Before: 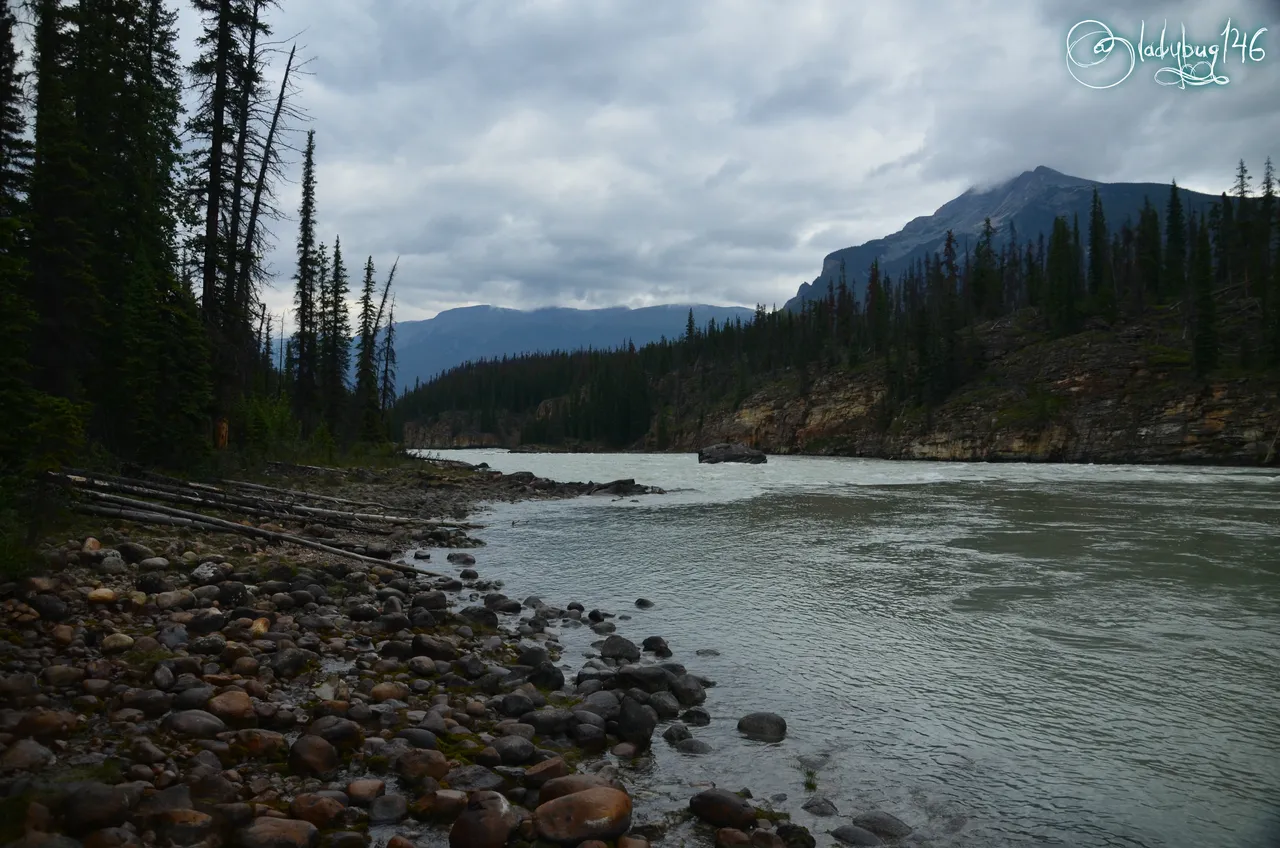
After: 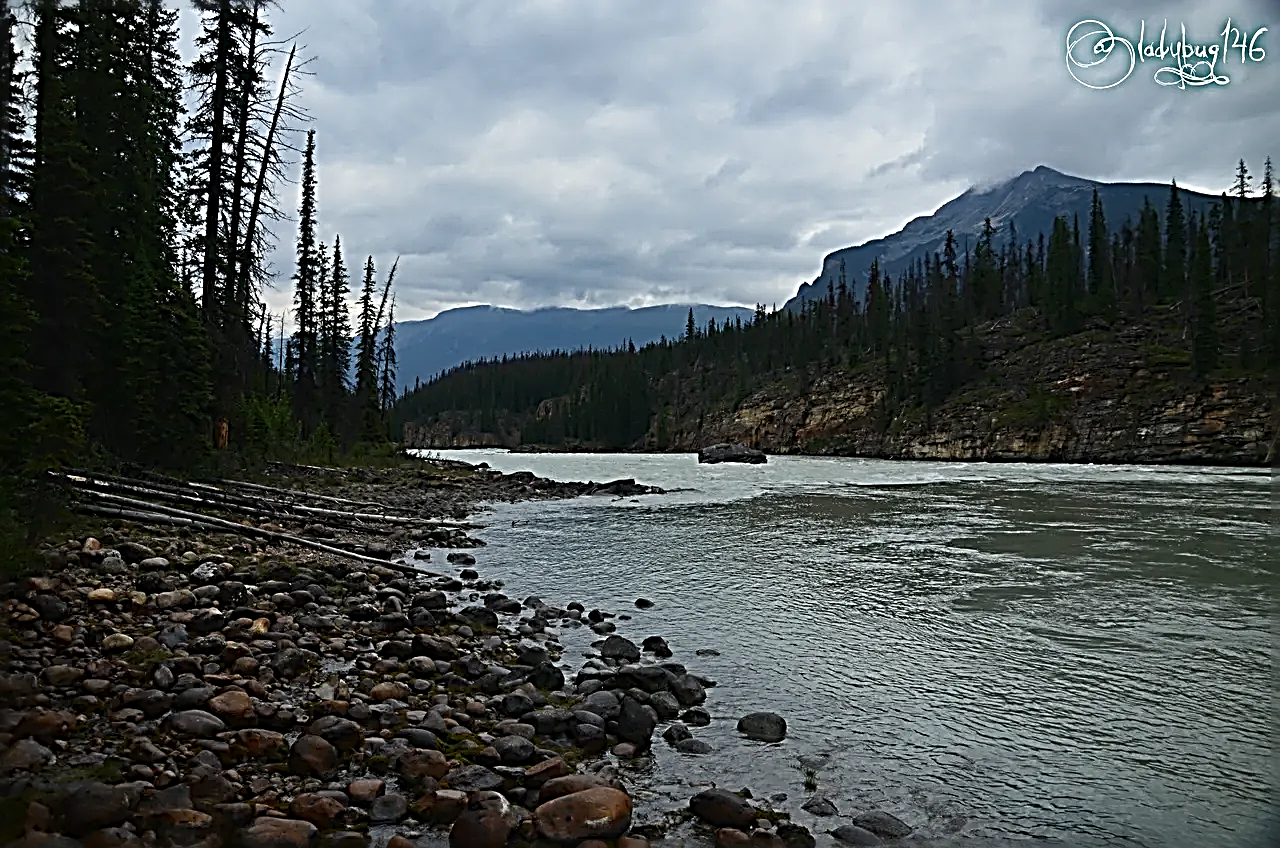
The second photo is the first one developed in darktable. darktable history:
sharpen: radius 3.204, amount 1.738
